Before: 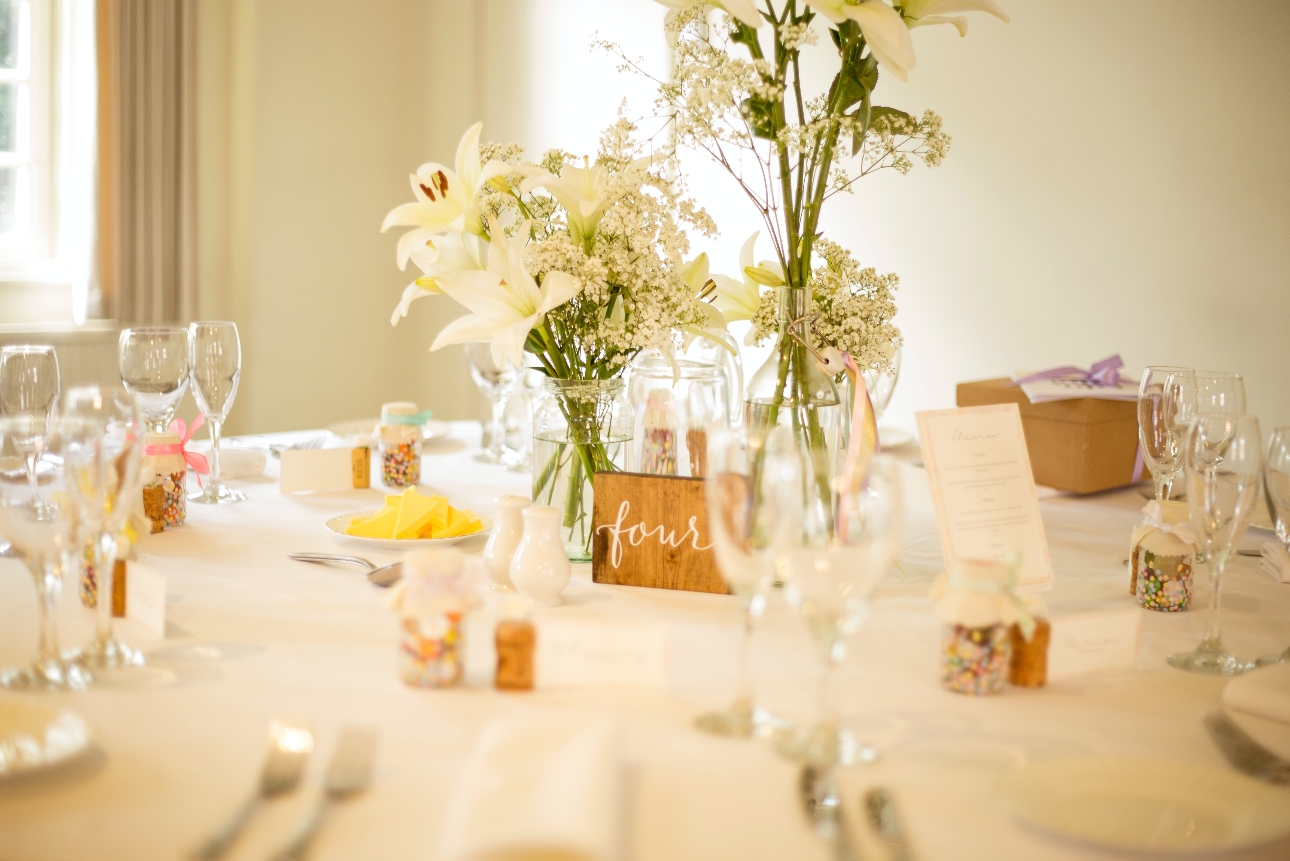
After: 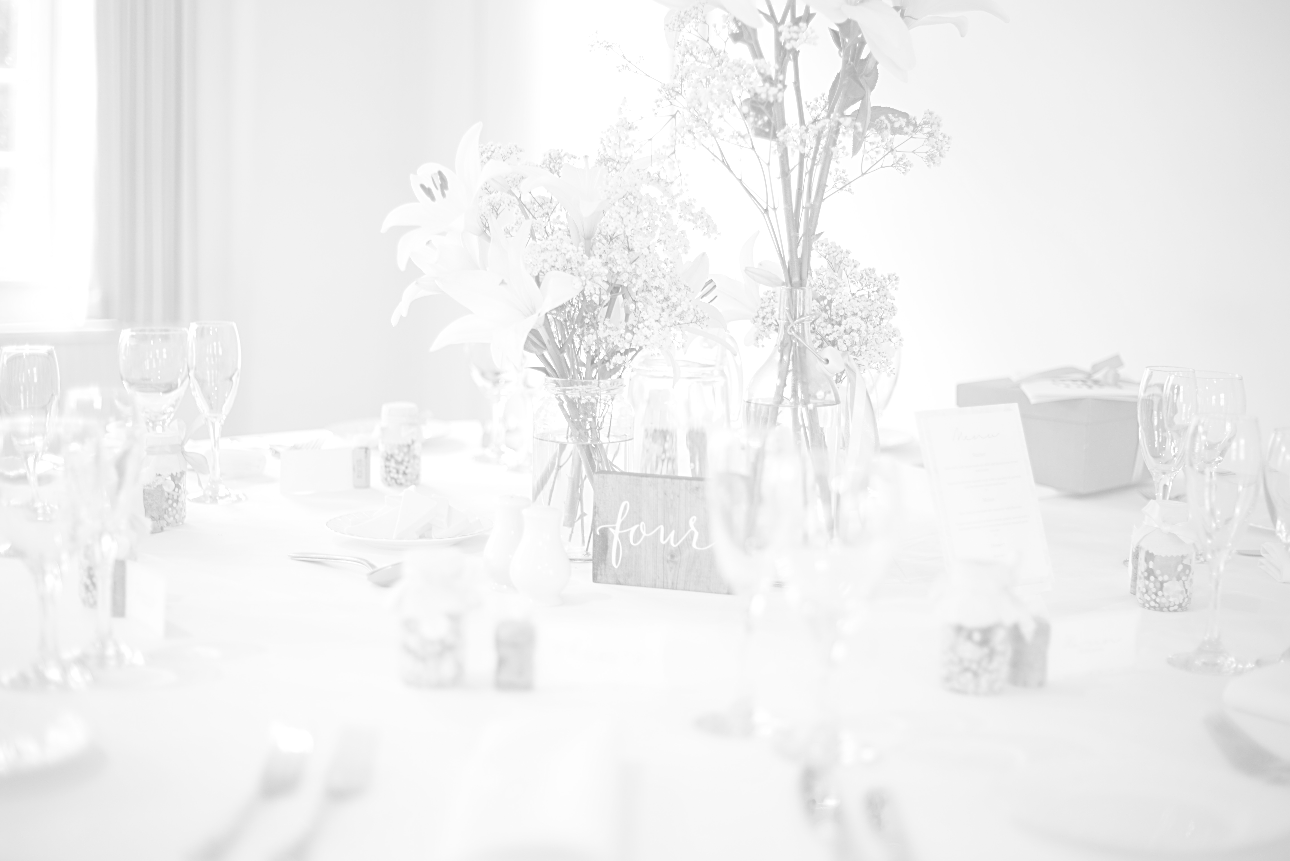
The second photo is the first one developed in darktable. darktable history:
sharpen: on, module defaults
exposure: exposure 0.485 EV, compensate highlight preservation false
monochrome: on, module defaults
colorize: hue 331.2°, saturation 69%, source mix 30.28%, lightness 69.02%, version 1
